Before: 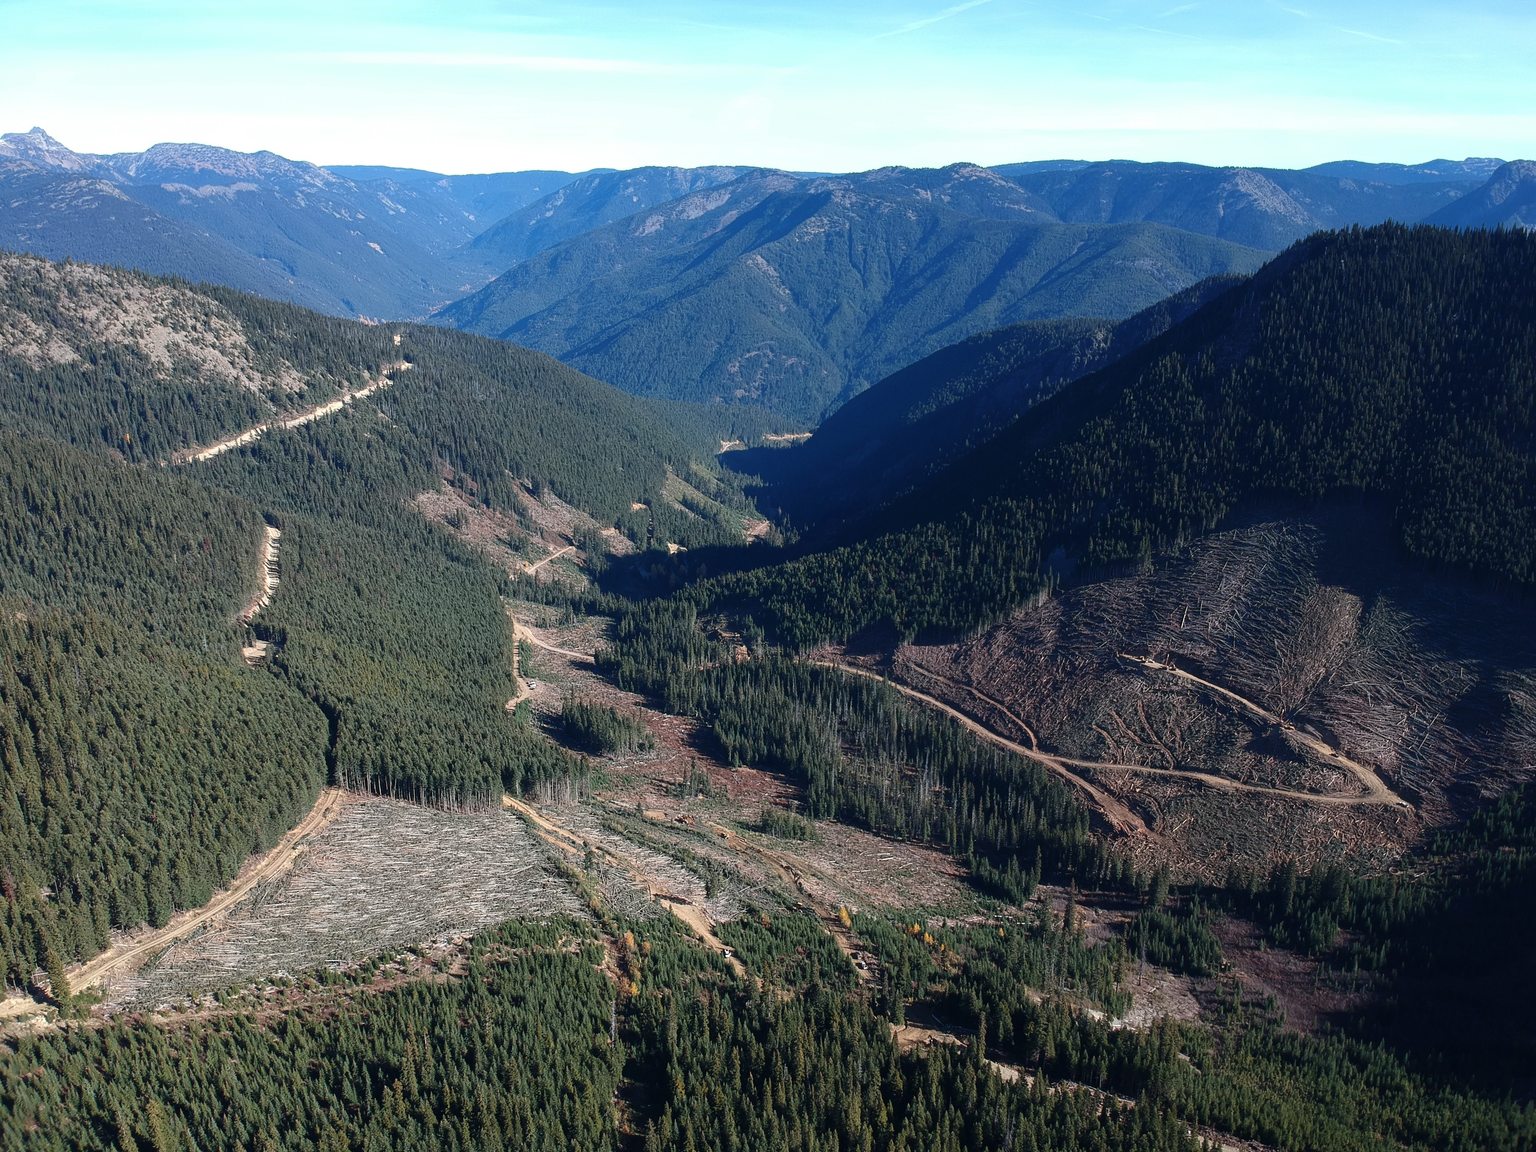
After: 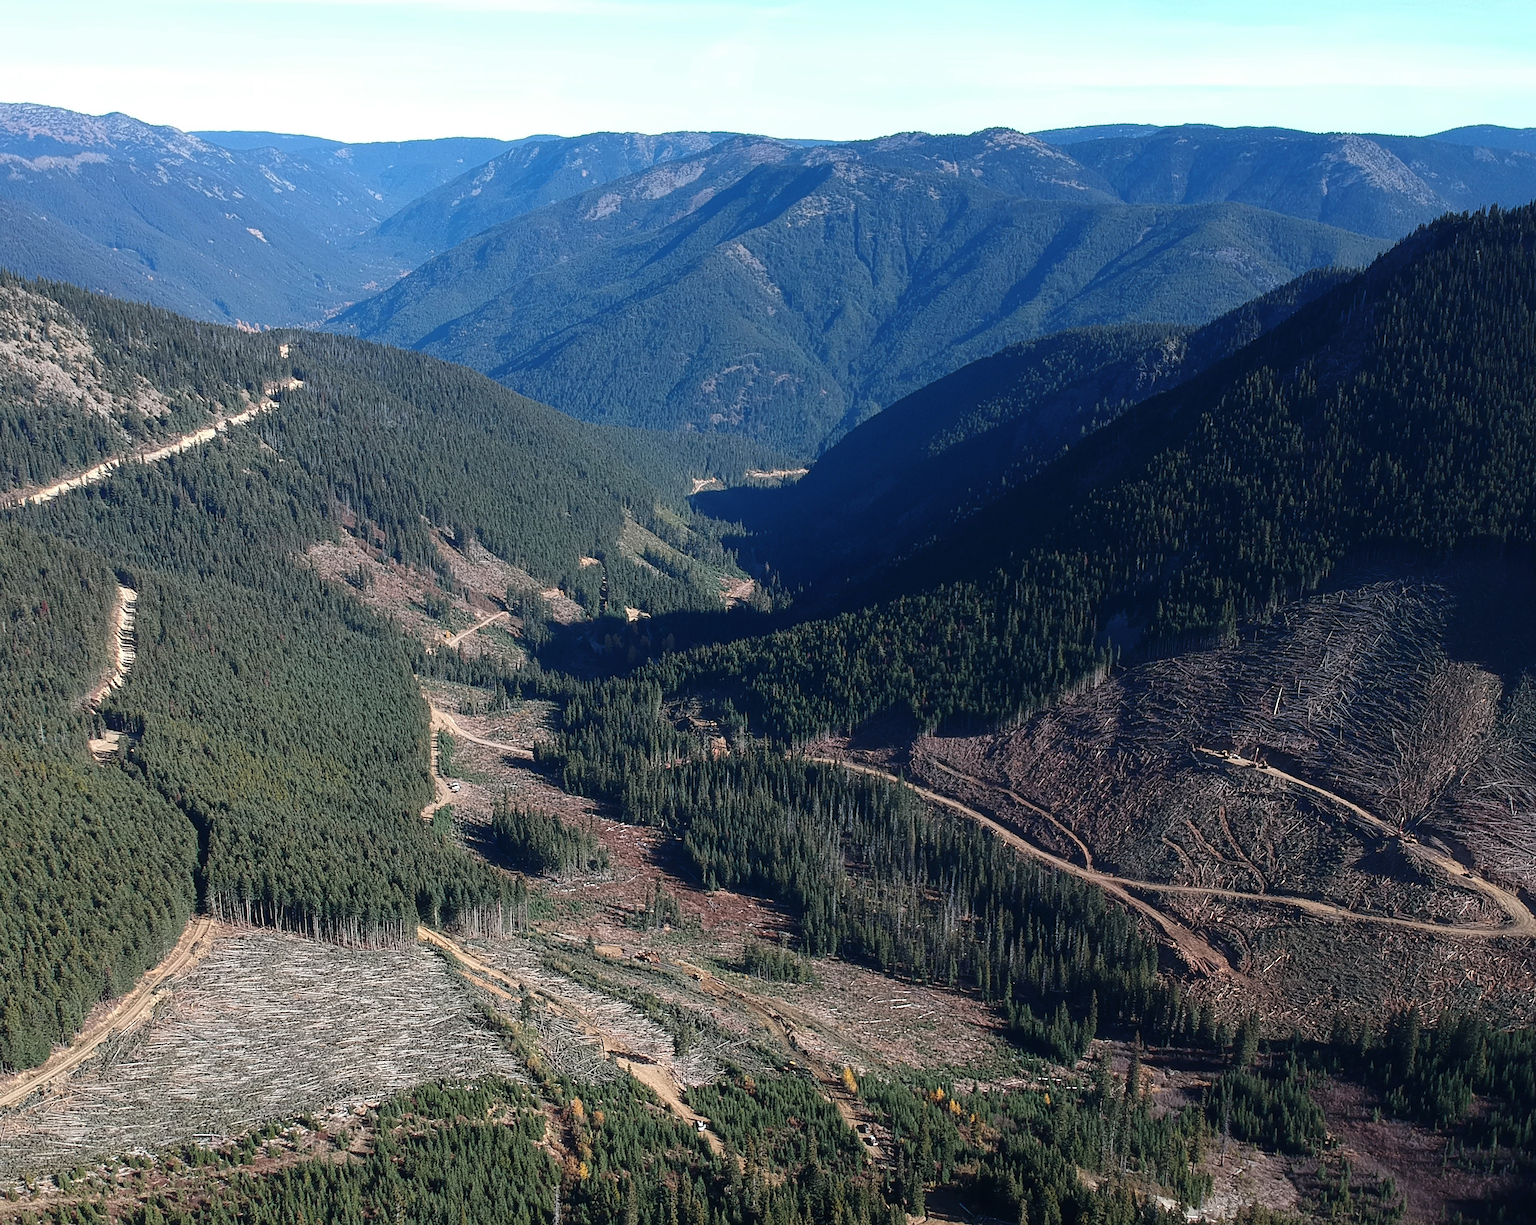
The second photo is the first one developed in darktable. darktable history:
sharpen: amount 0.2
crop: left 11.225%, top 5.381%, right 9.565%, bottom 10.314%
rotate and perspective: automatic cropping original format, crop left 0, crop top 0
